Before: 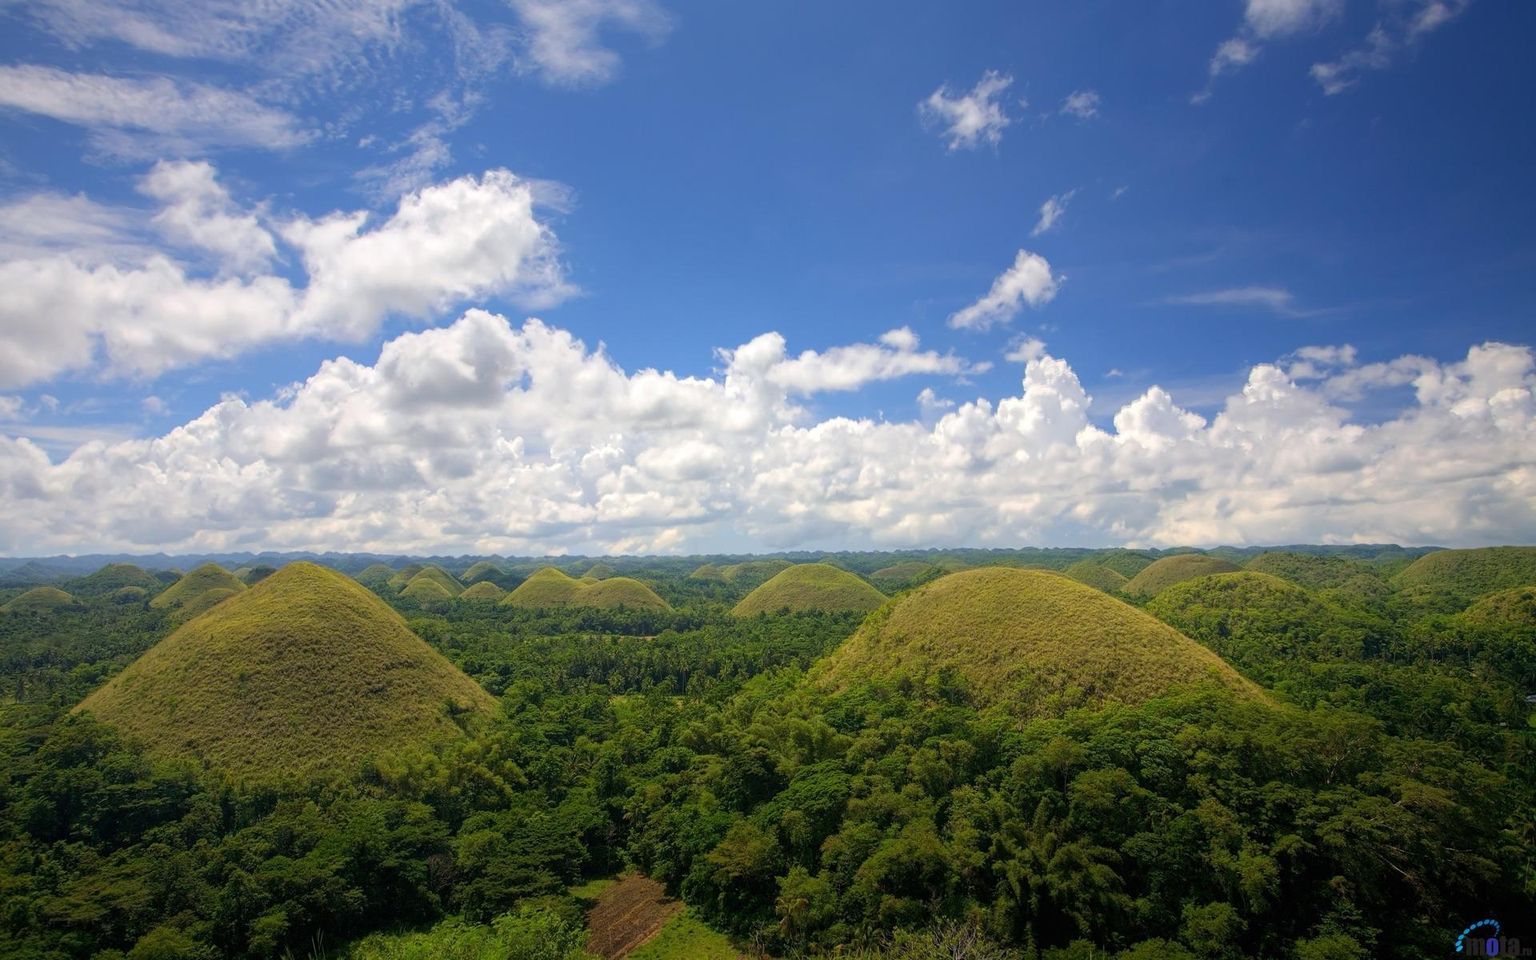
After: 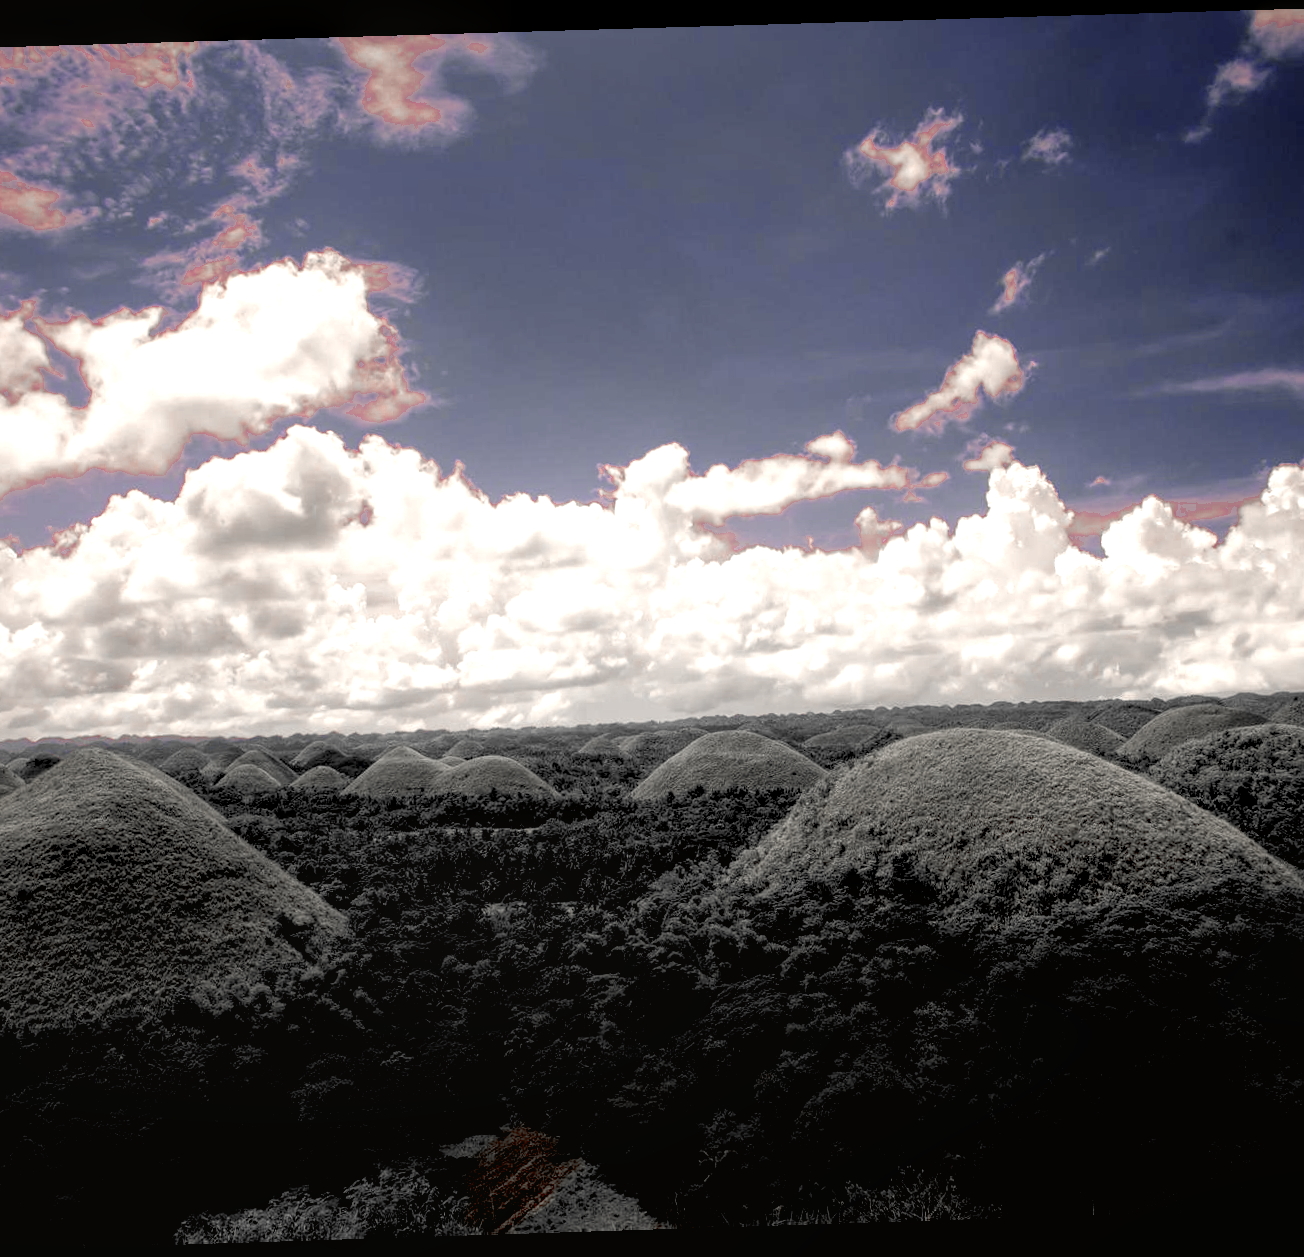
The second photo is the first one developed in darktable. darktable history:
color zones: curves: ch0 [(0, 0.278) (0.143, 0.5) (0.286, 0.5) (0.429, 0.5) (0.571, 0.5) (0.714, 0.5) (0.857, 0.5) (1, 0.5)]; ch1 [(0, 1) (0.143, 0.165) (0.286, 0) (0.429, 0) (0.571, 0) (0.714, 0) (0.857, 0.5) (1, 0.5)]; ch2 [(0, 0.508) (0.143, 0.5) (0.286, 0.5) (0.429, 0.5) (0.571, 0.5) (0.714, 0.5) (0.857, 0.5) (1, 0.5)]
color balance rgb: shadows lift › chroma 2.79%, shadows lift › hue 190.66°, power › hue 171.85°, highlights gain › chroma 2.16%, highlights gain › hue 75.26°, global offset › luminance -0.51%, perceptual saturation grading › highlights -33.8%, perceptual saturation grading › mid-tones 14.98%, perceptual saturation grading › shadows 48.43%, perceptual brilliance grading › highlights 15.68%, perceptual brilliance grading › mid-tones 6.62%, perceptual brilliance grading › shadows -14.98%, global vibrance 11.32%, contrast 5.05%
local contrast: on, module defaults
color correction: highlights a* 17.94, highlights b* 35.39, shadows a* 1.48, shadows b* 6.42, saturation 1.01
crop and rotate: left 15.754%, right 17.579%
contrast equalizer: y [[0.46, 0.454, 0.451, 0.451, 0.455, 0.46], [0.5 ×6], [0.5 ×6], [0 ×6], [0 ×6]]
rotate and perspective: rotation -1.77°, lens shift (horizontal) 0.004, automatic cropping off
exposure: black level correction 0.056, compensate highlight preservation false
